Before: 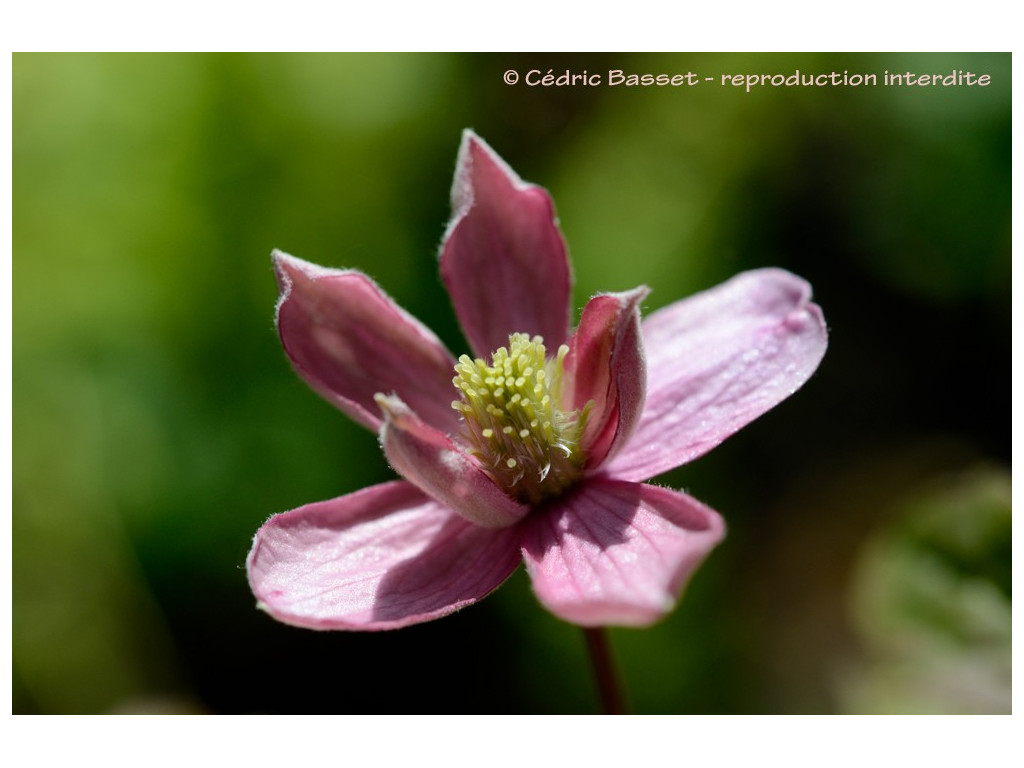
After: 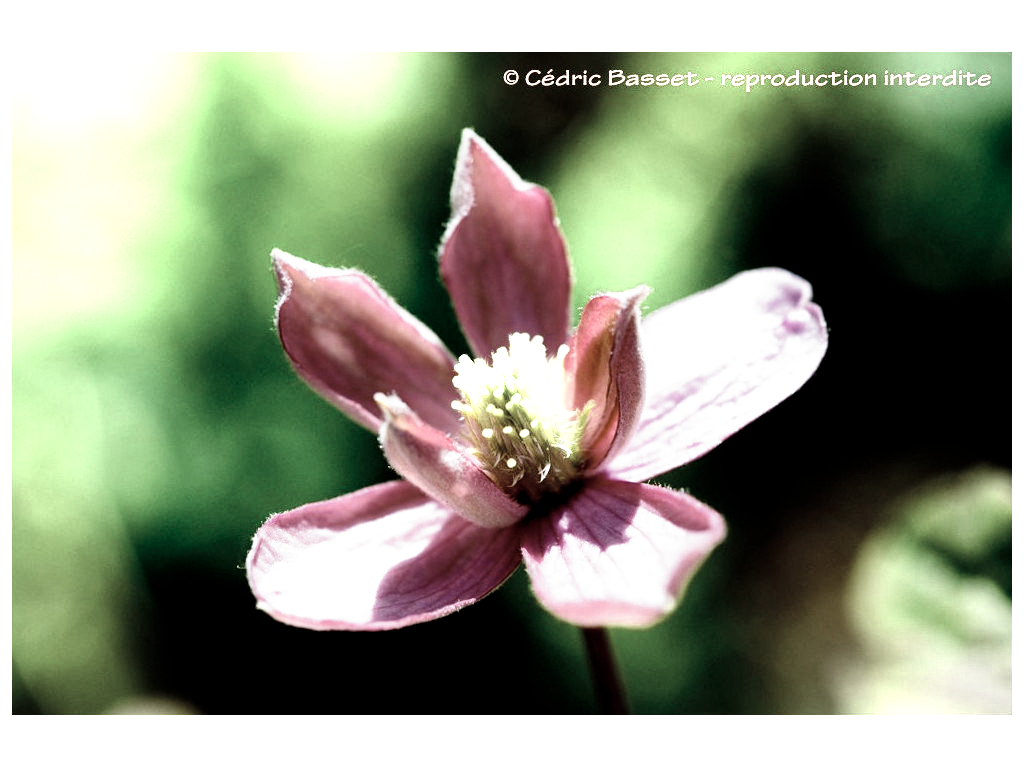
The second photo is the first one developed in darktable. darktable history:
color zones: curves: ch0 [(0.25, 0.667) (0.758, 0.368)]; ch1 [(0.215, 0.245) (0.761, 0.373)]; ch2 [(0.247, 0.554) (0.761, 0.436)]
filmic rgb: middle gray luminance 8.8%, black relative exposure -6.3 EV, white relative exposure 2.7 EV, threshold 6 EV, target black luminance 0%, hardness 4.74, latitude 73.47%, contrast 1.332, shadows ↔ highlights balance 10.13%, add noise in highlights 0, preserve chrominance no, color science v3 (2019), use custom middle-gray values true, iterations of high-quality reconstruction 0, contrast in highlights soft, enable highlight reconstruction true
